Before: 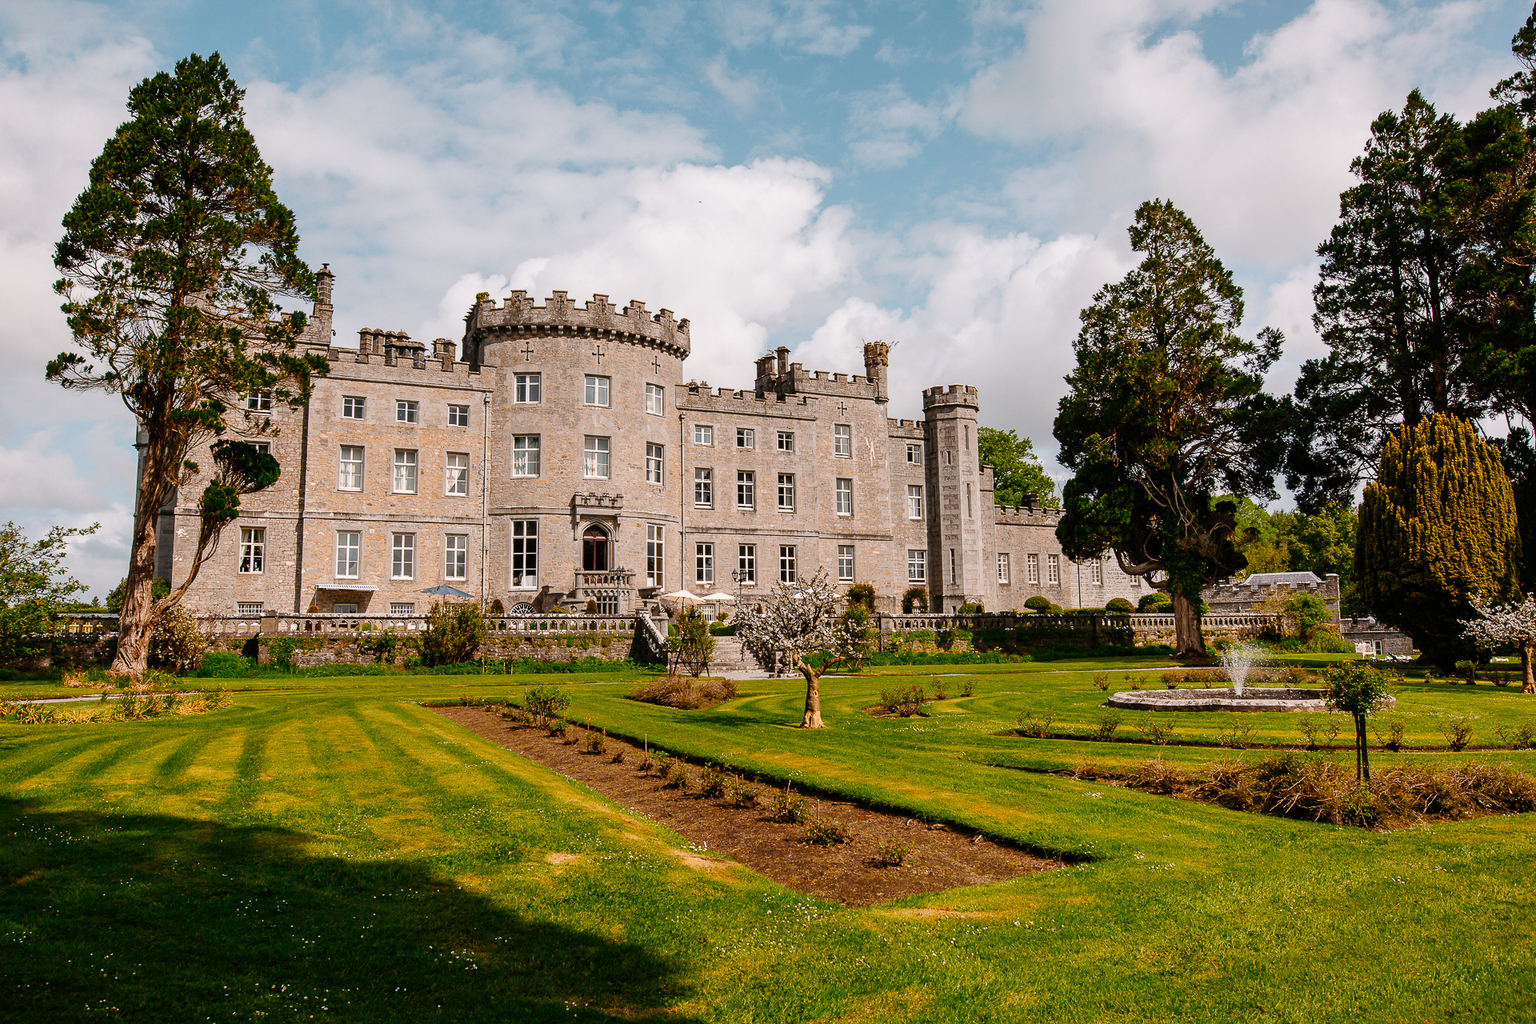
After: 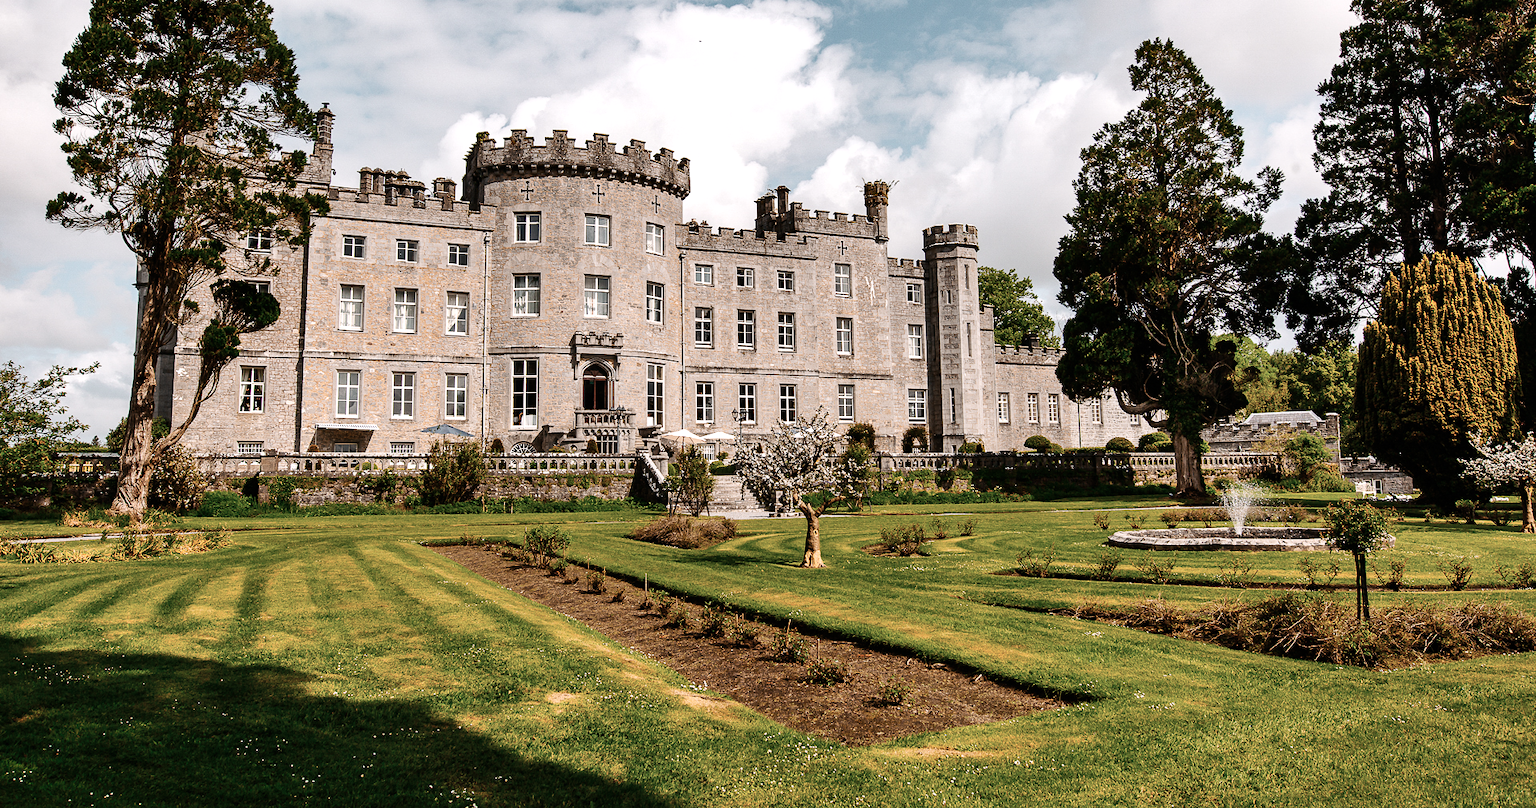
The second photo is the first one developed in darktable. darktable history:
contrast brightness saturation: contrast 0.103, saturation -0.303
crop and rotate: top 15.718%, bottom 5.359%
shadows and highlights: soften with gaussian
tone equalizer: -8 EV -0.432 EV, -7 EV -0.376 EV, -6 EV -0.335 EV, -5 EV -0.186 EV, -3 EV 0.237 EV, -2 EV 0.316 EV, -1 EV 0.369 EV, +0 EV 0.39 EV, edges refinement/feathering 500, mask exposure compensation -1.57 EV, preserve details no
